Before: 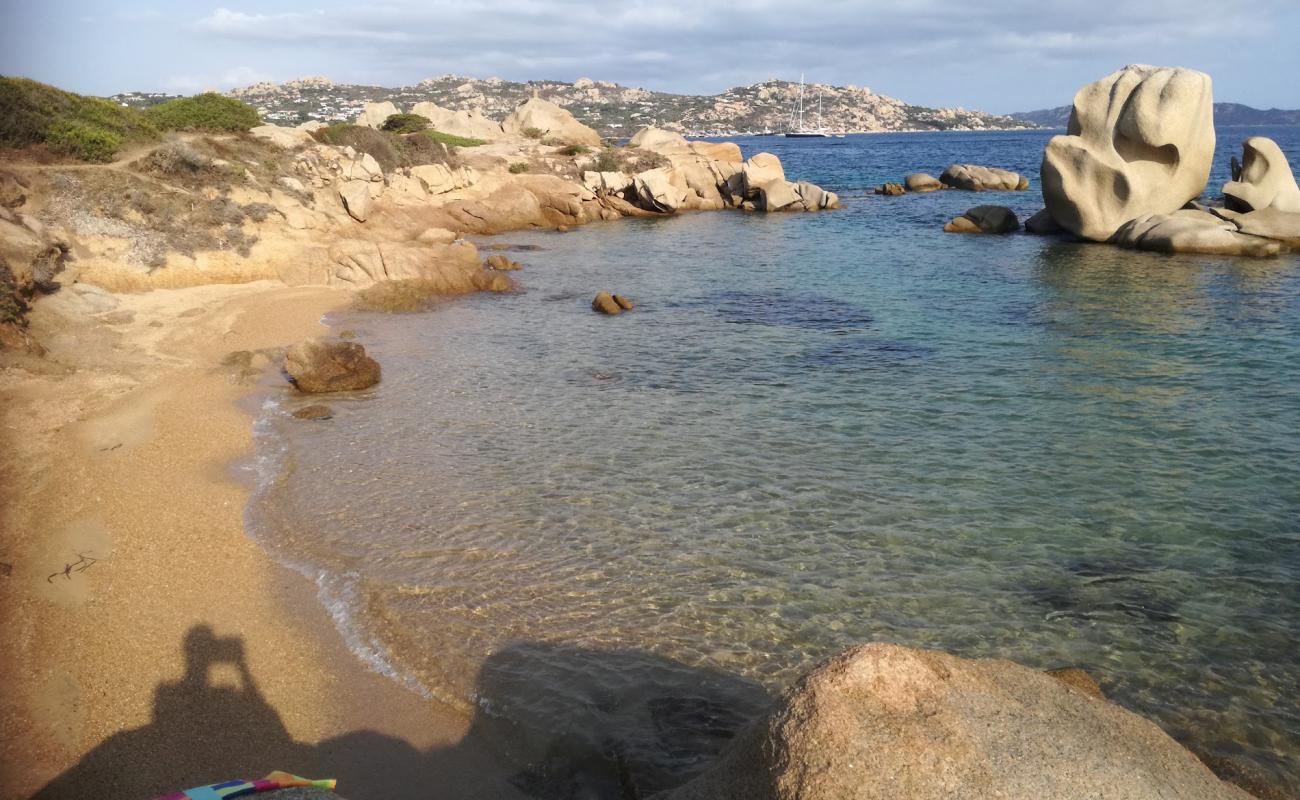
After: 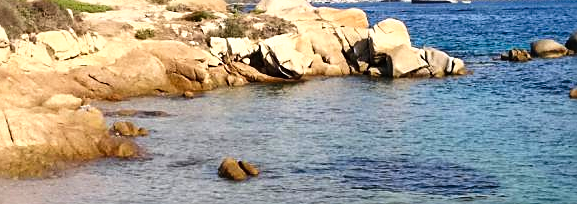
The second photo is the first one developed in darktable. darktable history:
tone curve: curves: ch0 [(0, 0) (0.003, 0.002) (0.011, 0.006) (0.025, 0.014) (0.044, 0.025) (0.069, 0.039) (0.1, 0.056) (0.136, 0.086) (0.177, 0.129) (0.224, 0.183) (0.277, 0.247) (0.335, 0.318) (0.399, 0.395) (0.468, 0.48) (0.543, 0.571) (0.623, 0.668) (0.709, 0.773) (0.801, 0.873) (0.898, 0.978) (1, 1)], preserve colors none
sharpen: on, module defaults
crop: left 28.835%, top 16.783%, right 26.773%, bottom 57.632%
contrast brightness saturation: contrast 0.146, brightness -0.007, saturation 0.101
